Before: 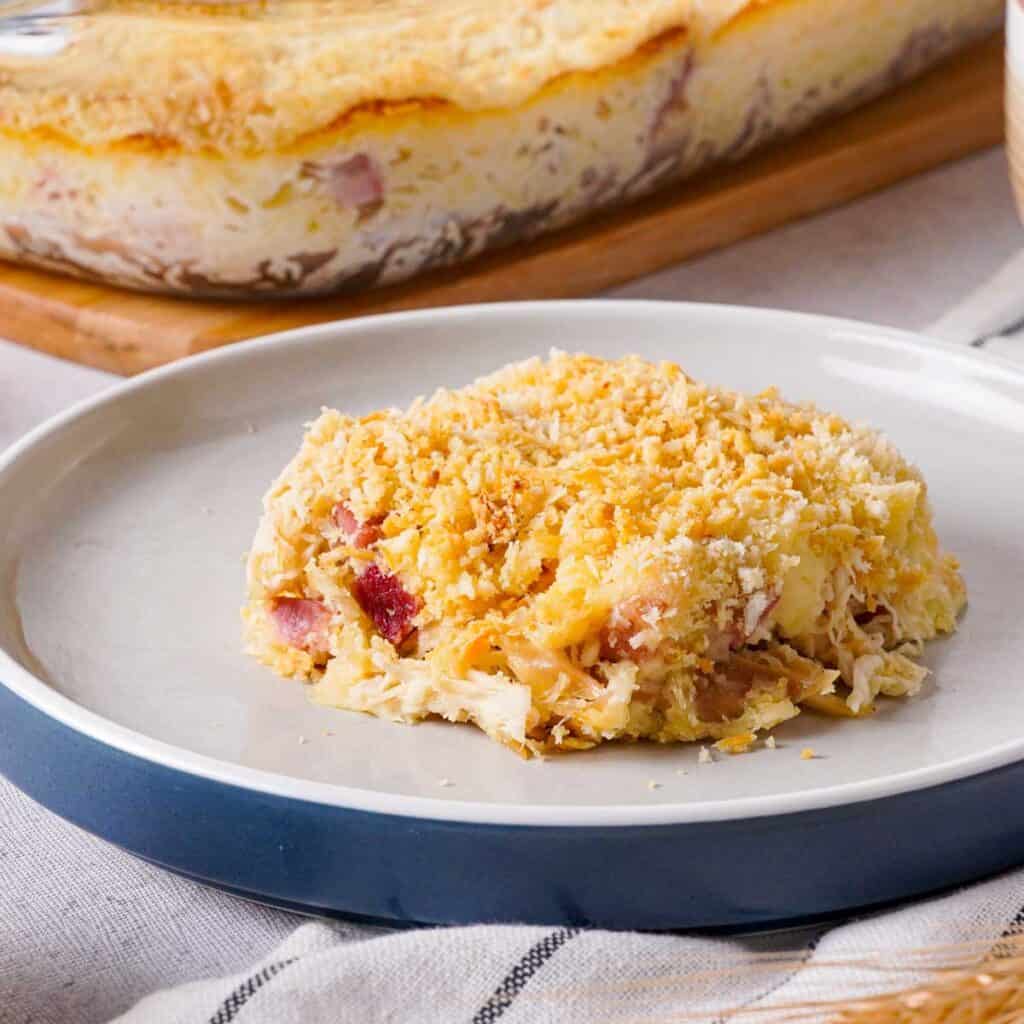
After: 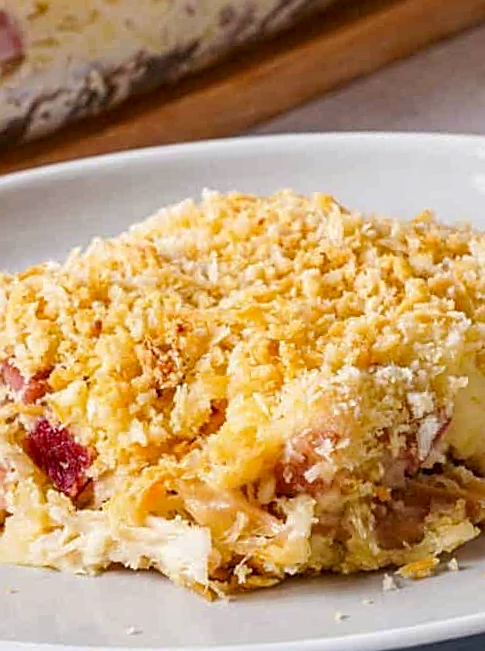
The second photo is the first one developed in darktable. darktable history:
local contrast: on, module defaults
white balance: red 0.986, blue 1.01
rotate and perspective: rotation -4.57°, crop left 0.054, crop right 0.944, crop top 0.087, crop bottom 0.914
crop: left 32.075%, top 10.976%, right 18.355%, bottom 17.596%
sharpen: on, module defaults
